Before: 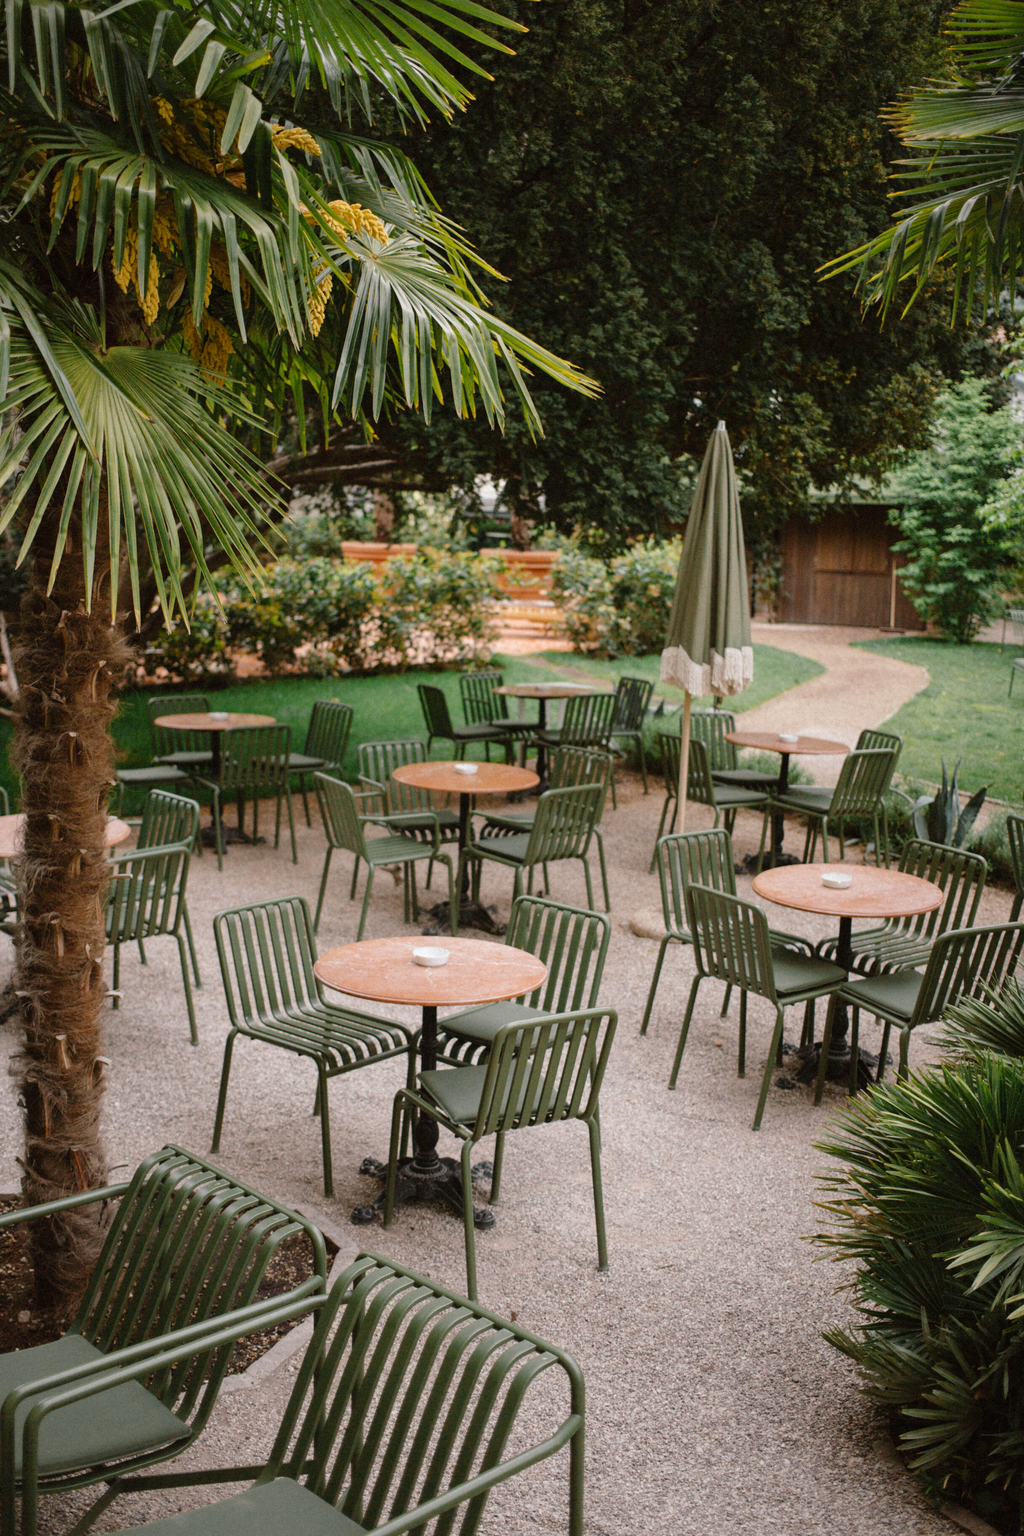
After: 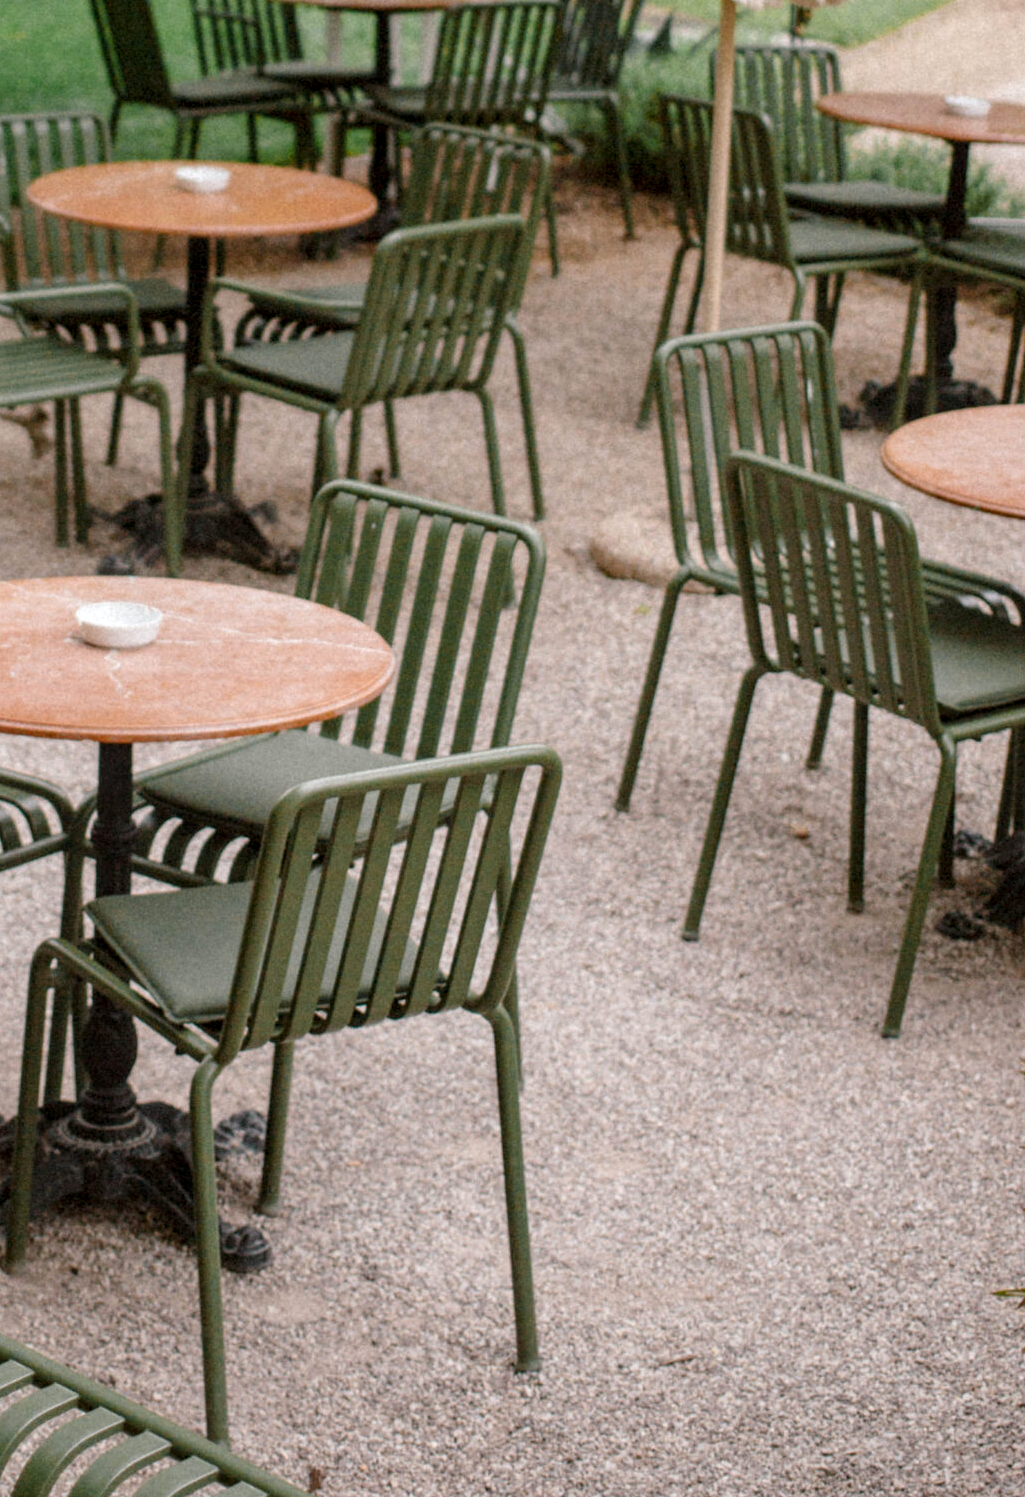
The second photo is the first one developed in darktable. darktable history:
crop: left 37.221%, top 45.169%, right 20.63%, bottom 13.777%
local contrast: on, module defaults
